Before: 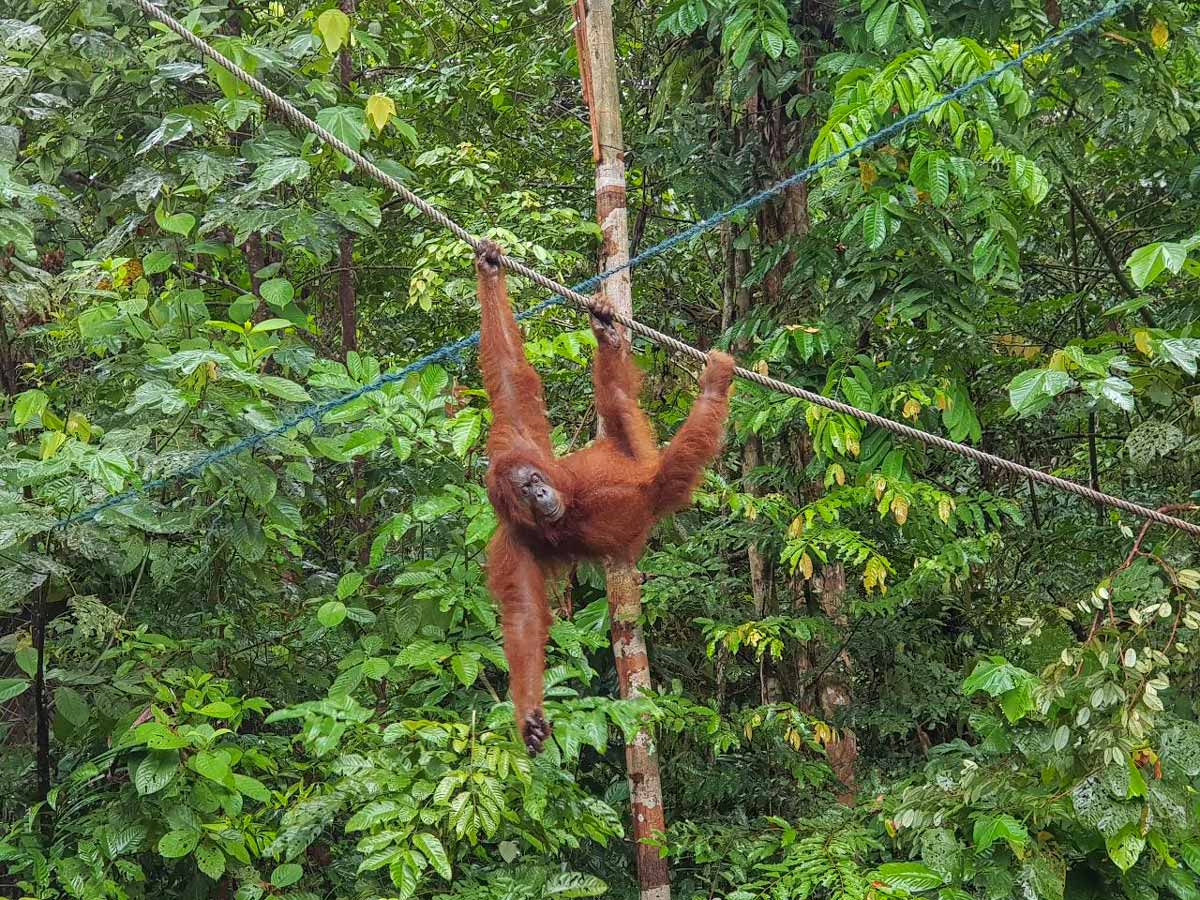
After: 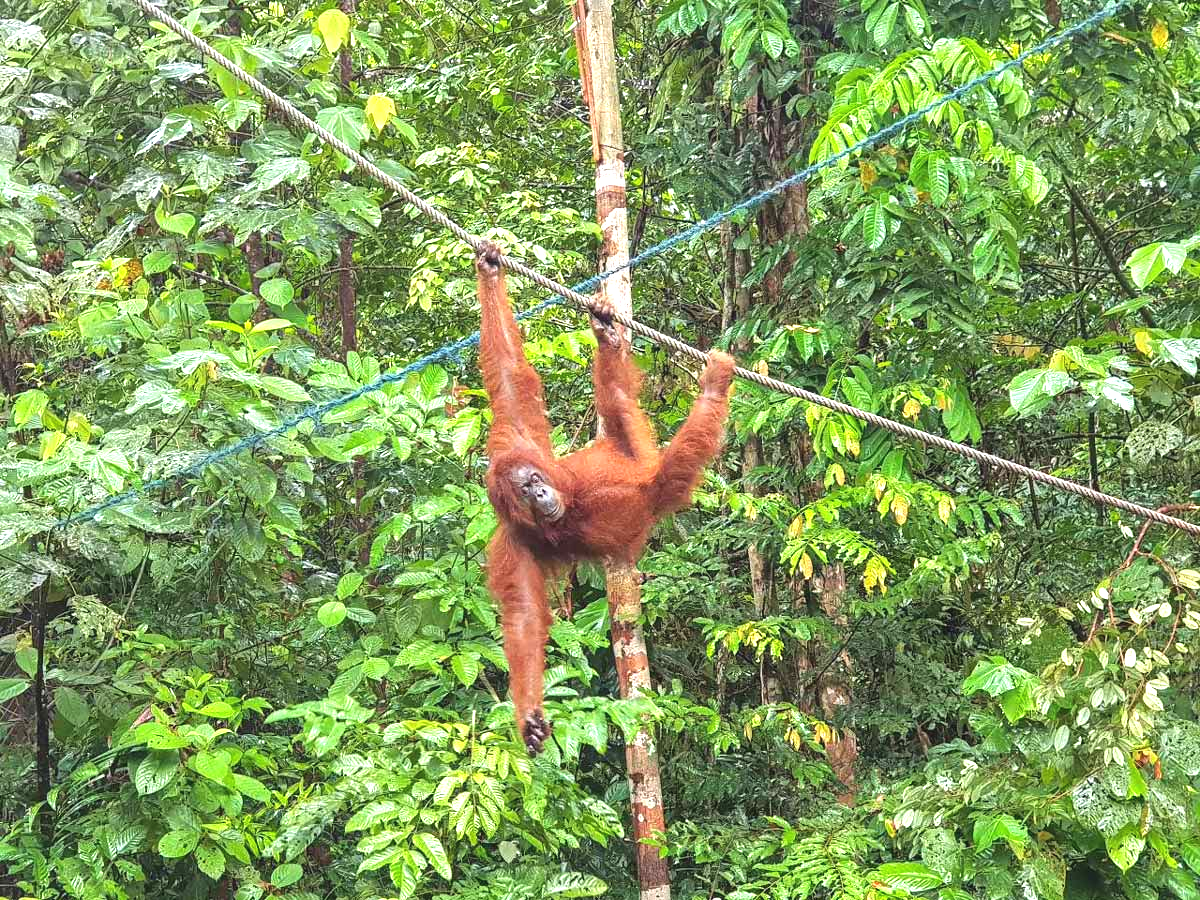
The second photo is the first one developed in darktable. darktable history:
exposure: black level correction -0.002, exposure 1.111 EV, compensate highlight preservation false
